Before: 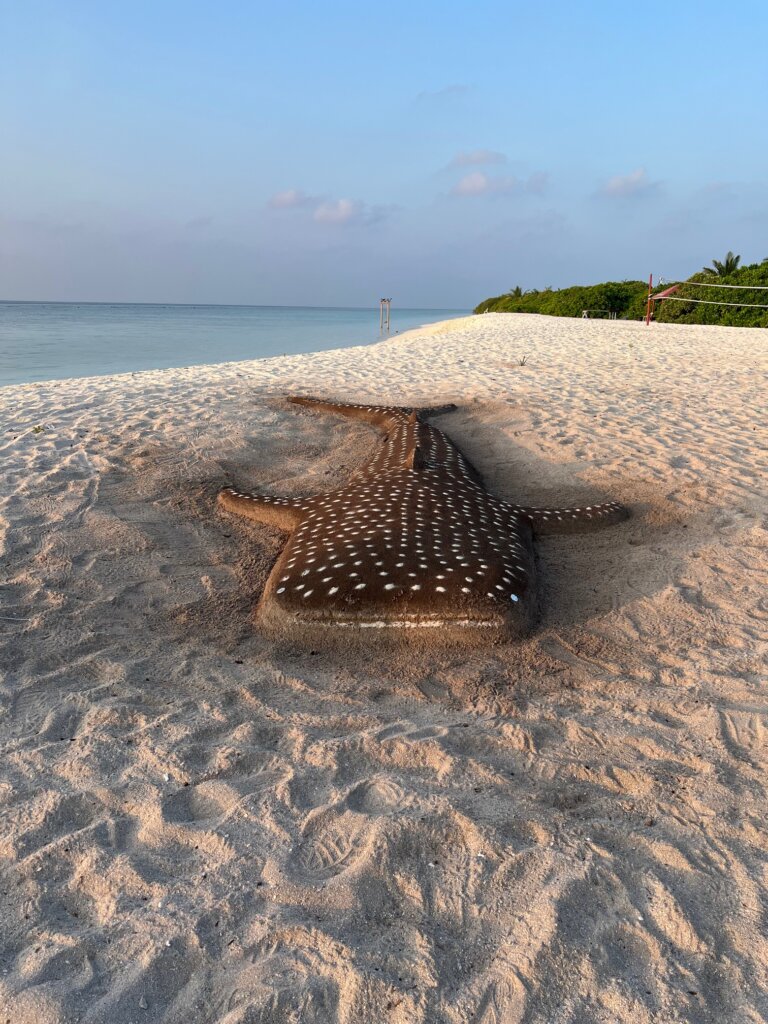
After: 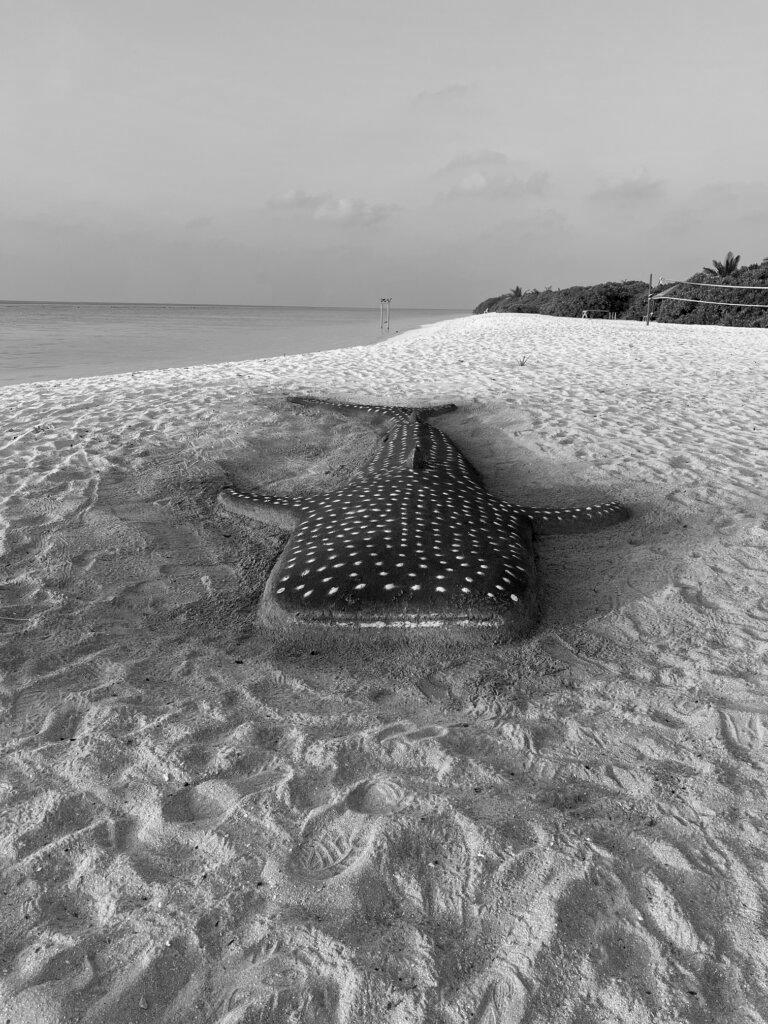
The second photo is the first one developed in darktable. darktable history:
exposure: black level correction 0.001, compensate highlight preservation false
contrast brightness saturation: saturation -1
